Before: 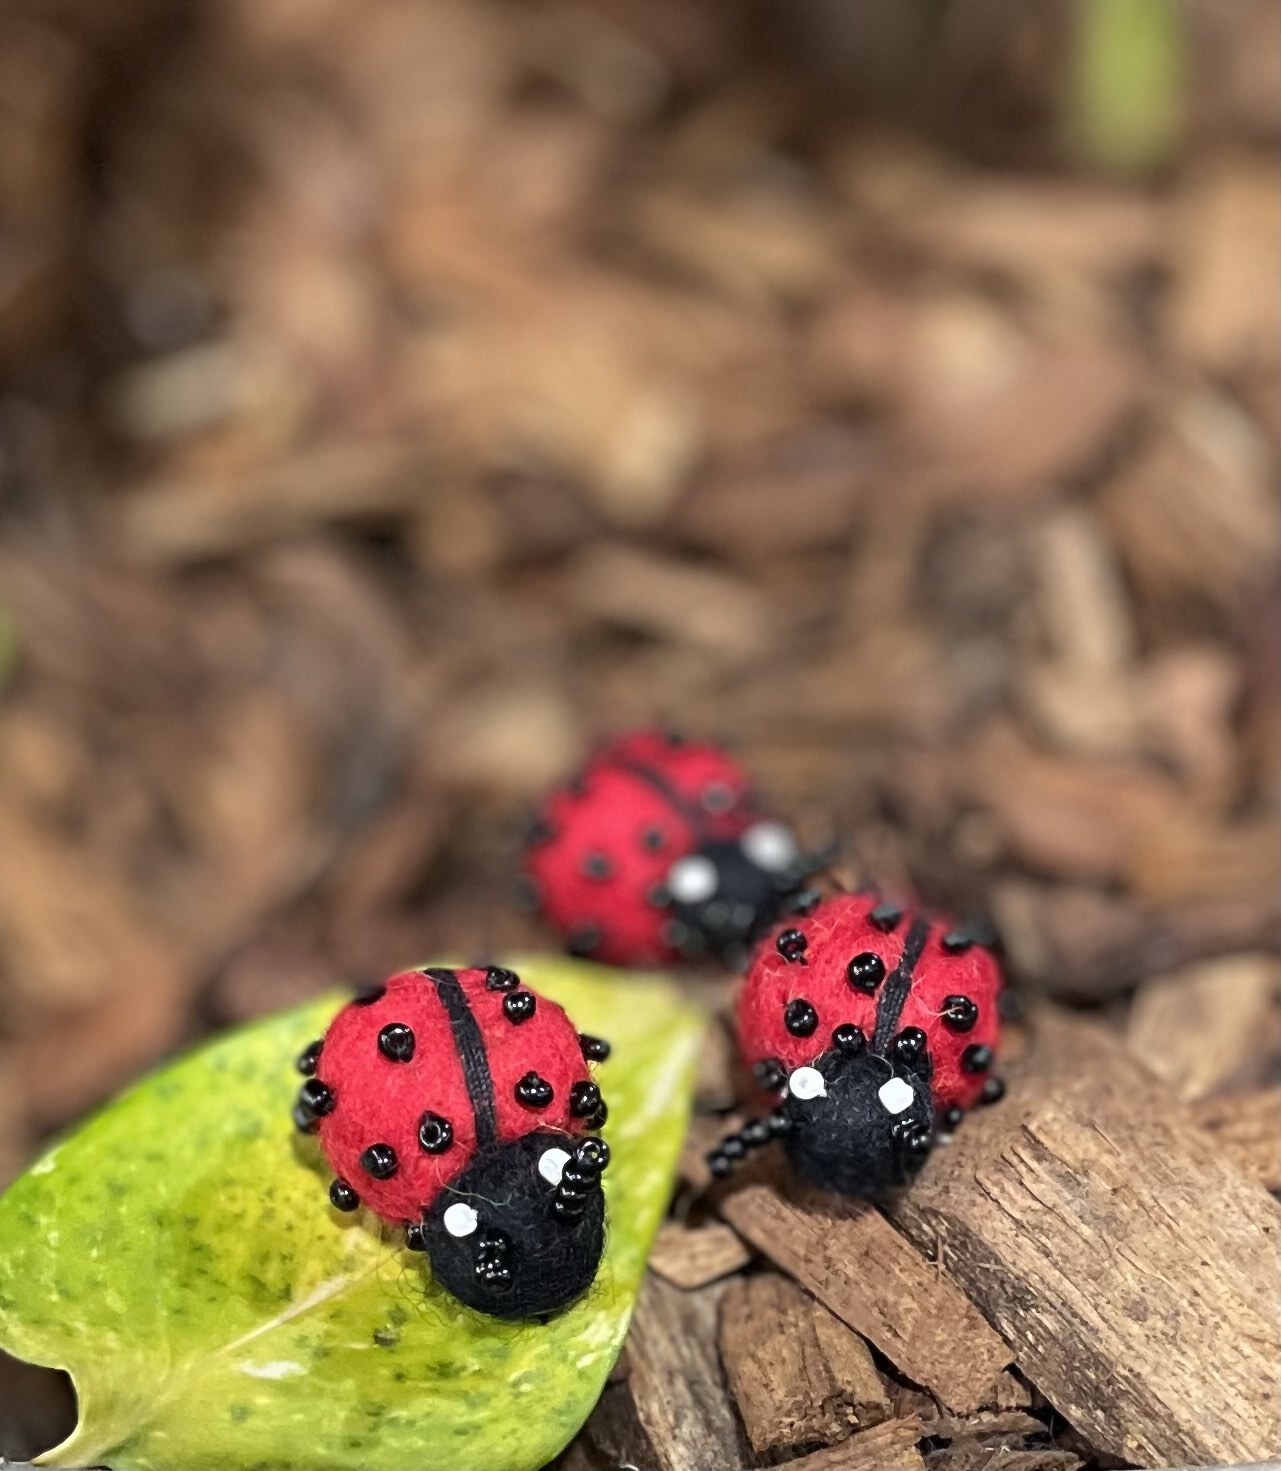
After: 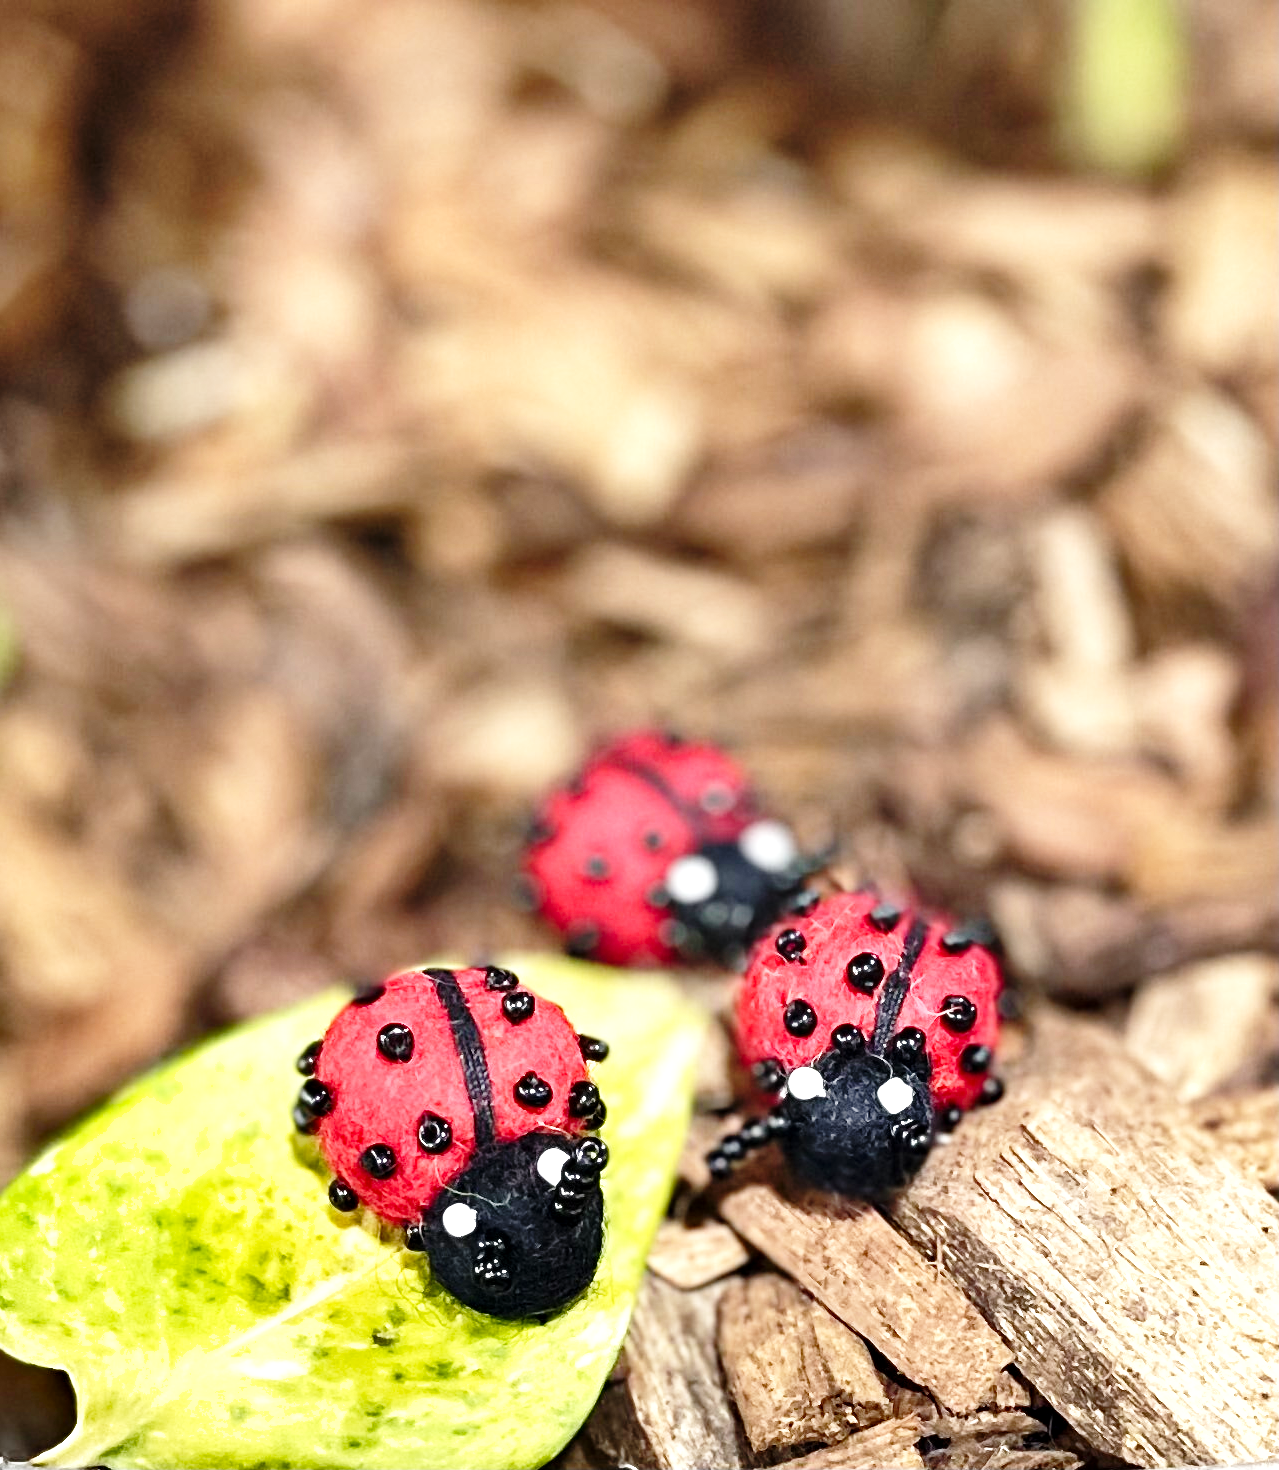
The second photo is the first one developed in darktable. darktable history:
shadows and highlights: radius 171.16, shadows 27, white point adjustment 3.13, highlights -67.95, soften with gaussian
base curve: curves: ch0 [(0, 0) (0.028, 0.03) (0.105, 0.232) (0.387, 0.748) (0.754, 0.968) (1, 1)], fusion 1, exposure shift 0.576, preserve colors none
crop and rotate: left 0.126%
